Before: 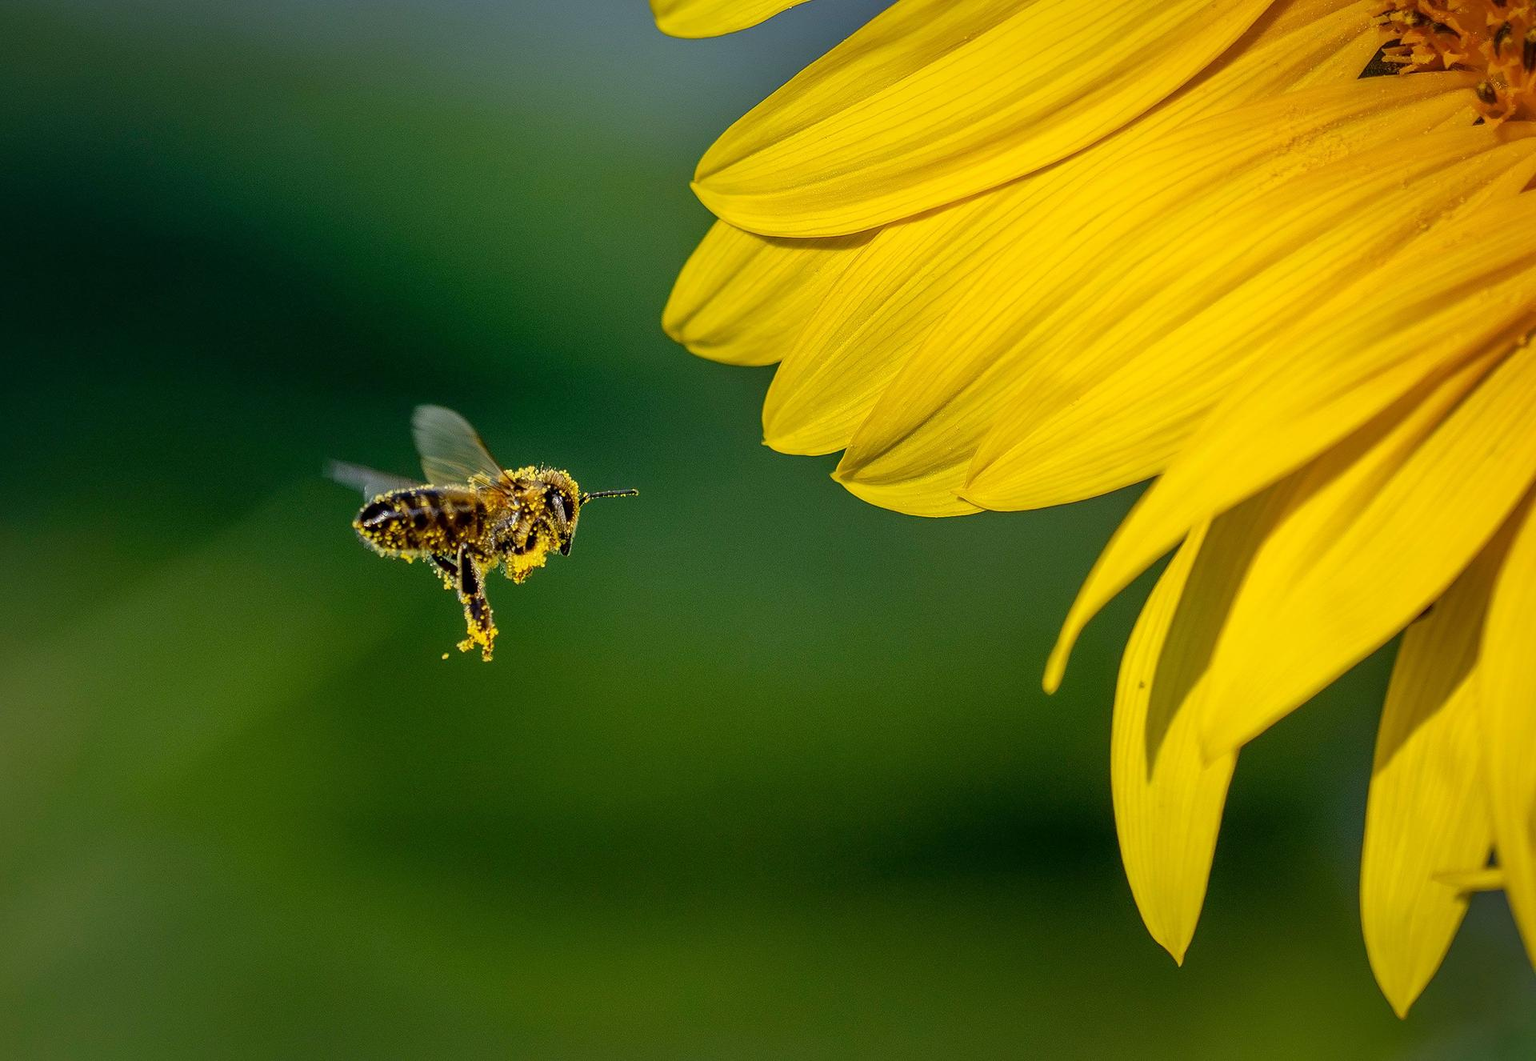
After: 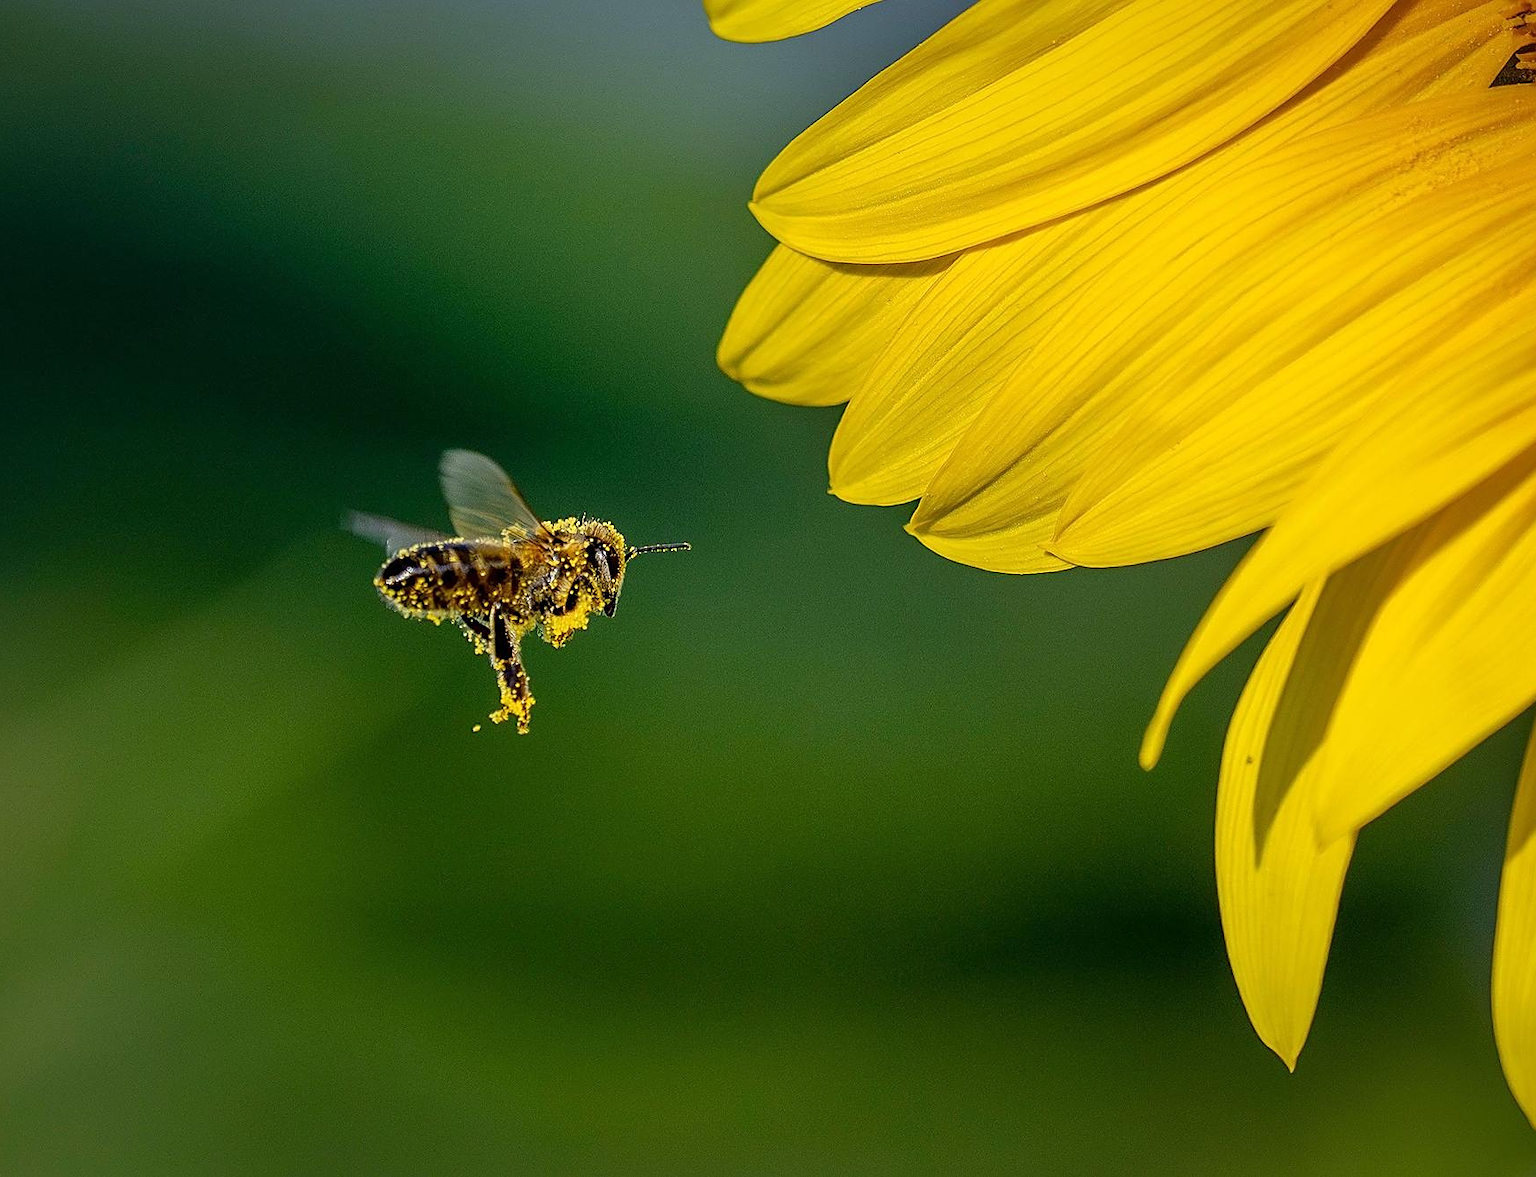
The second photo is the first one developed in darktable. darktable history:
sharpen: on, module defaults
crop and rotate: left 1.088%, right 8.807%
